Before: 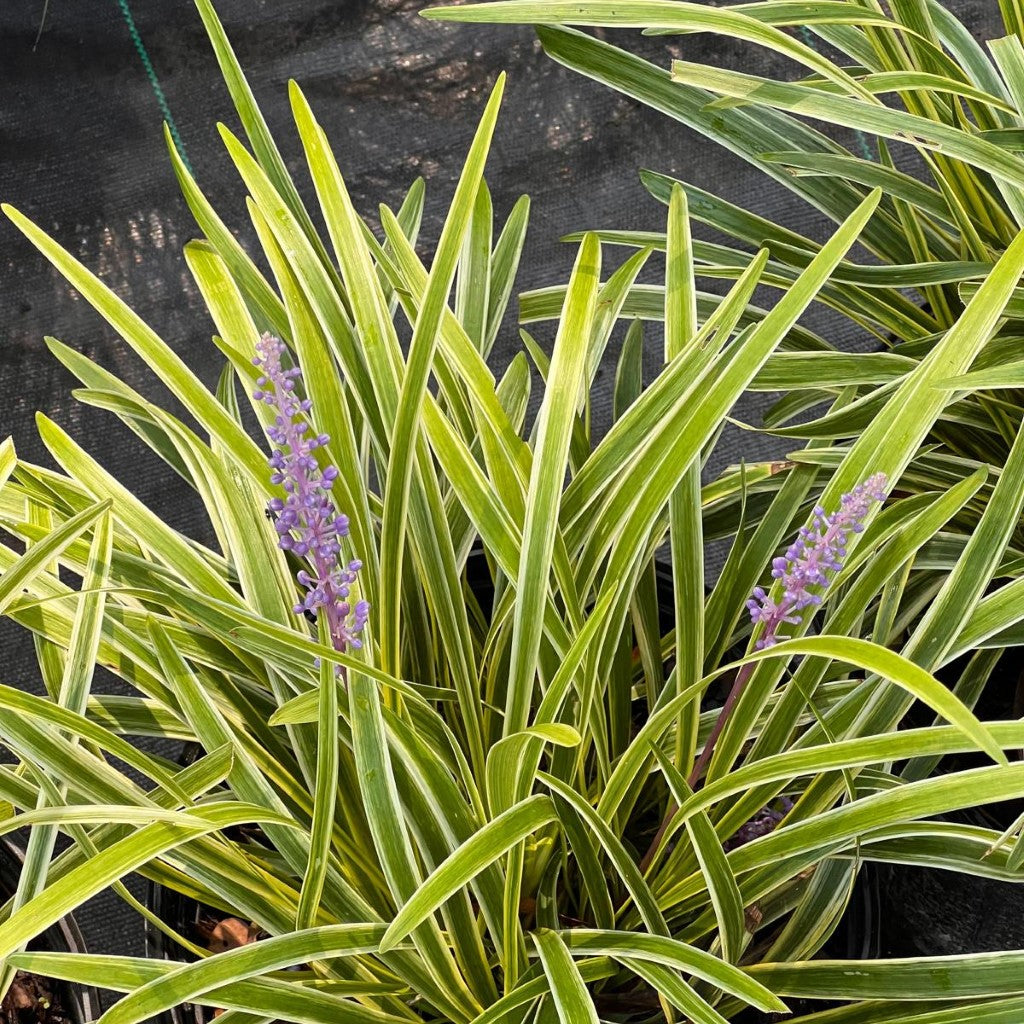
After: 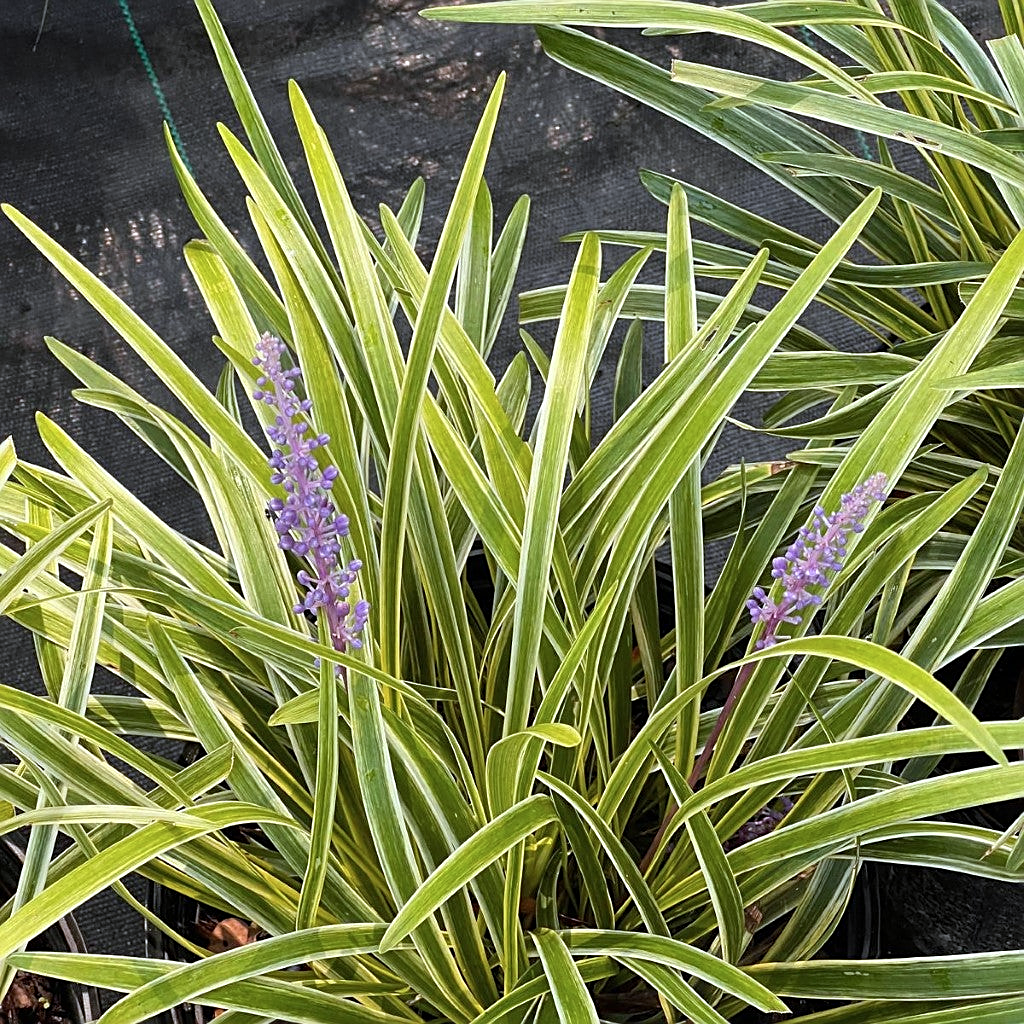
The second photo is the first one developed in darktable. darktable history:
sharpen: on, module defaults
color correction: highlights a* -0.781, highlights b* -9.41
